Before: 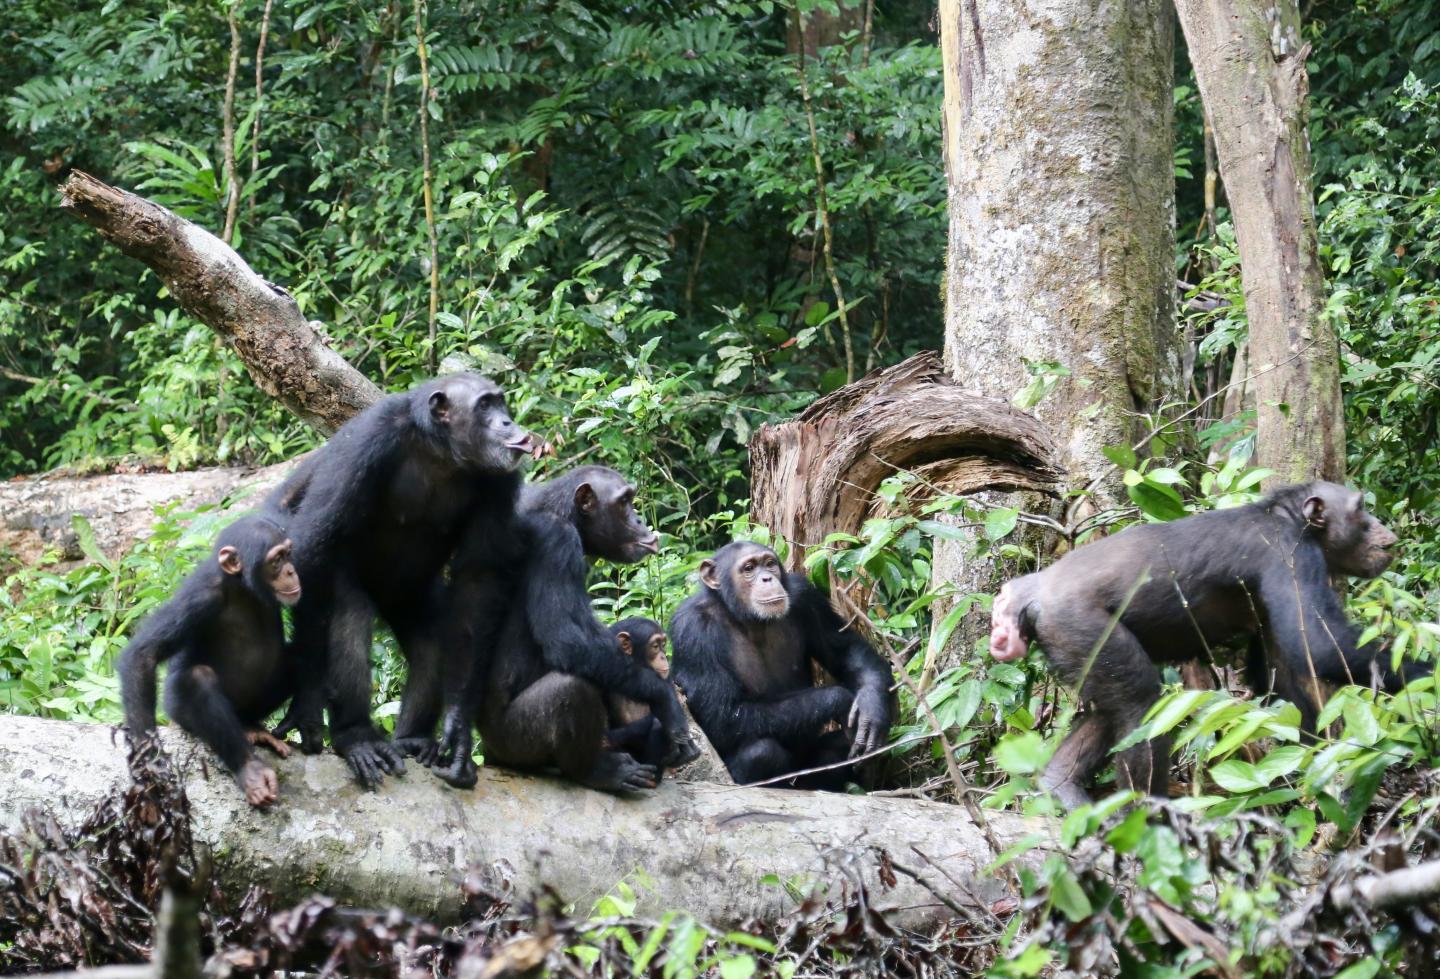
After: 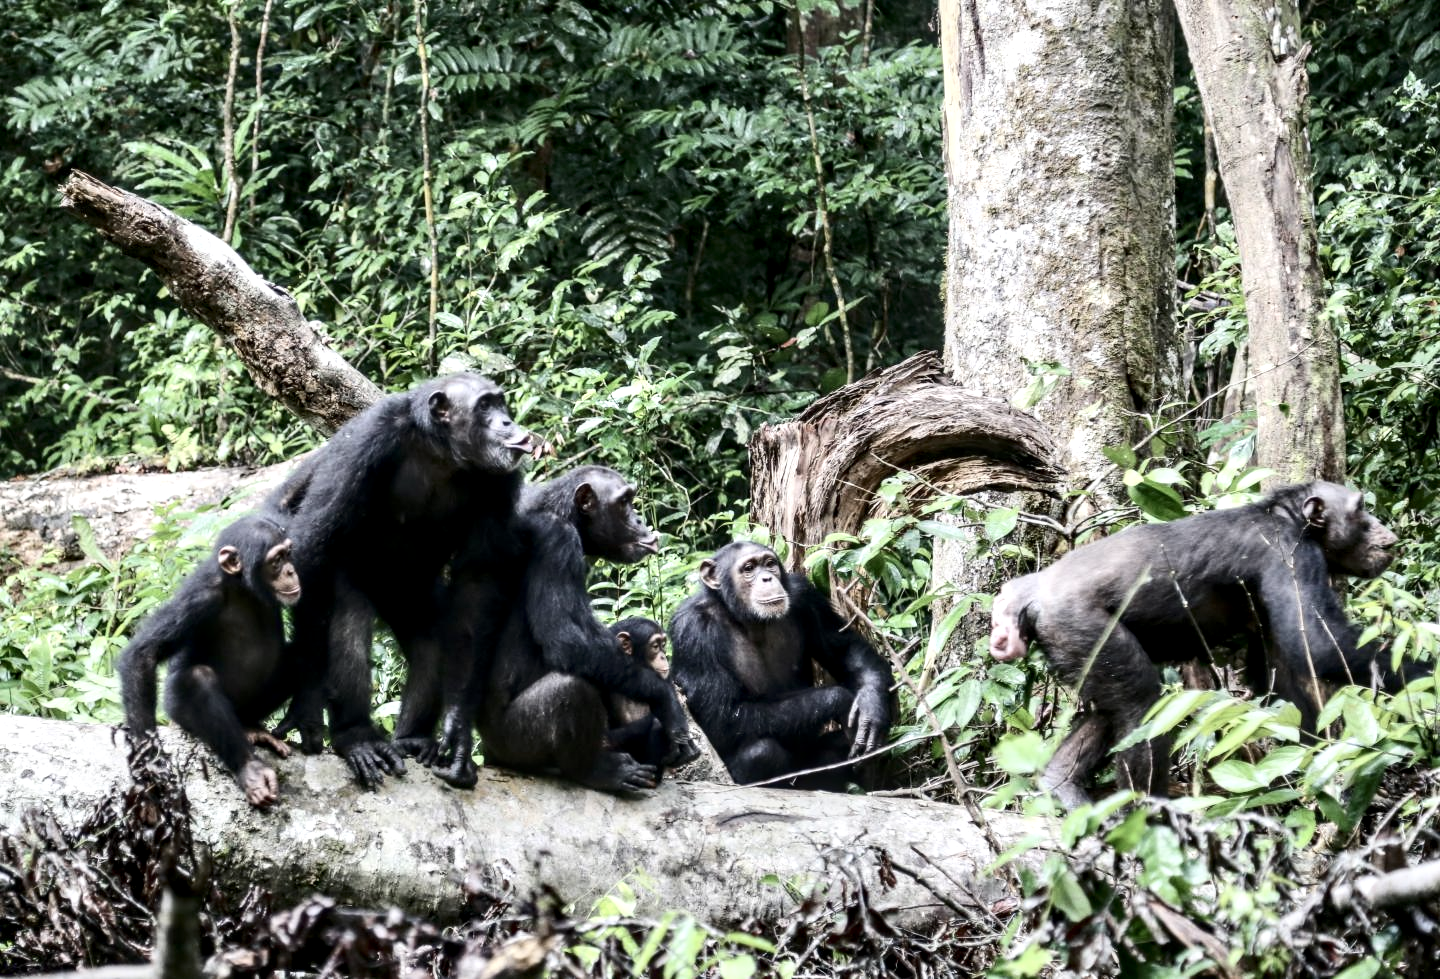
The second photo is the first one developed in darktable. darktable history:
local contrast: highlights 58%, detail 146%
contrast brightness saturation: contrast 0.247, saturation -0.305
